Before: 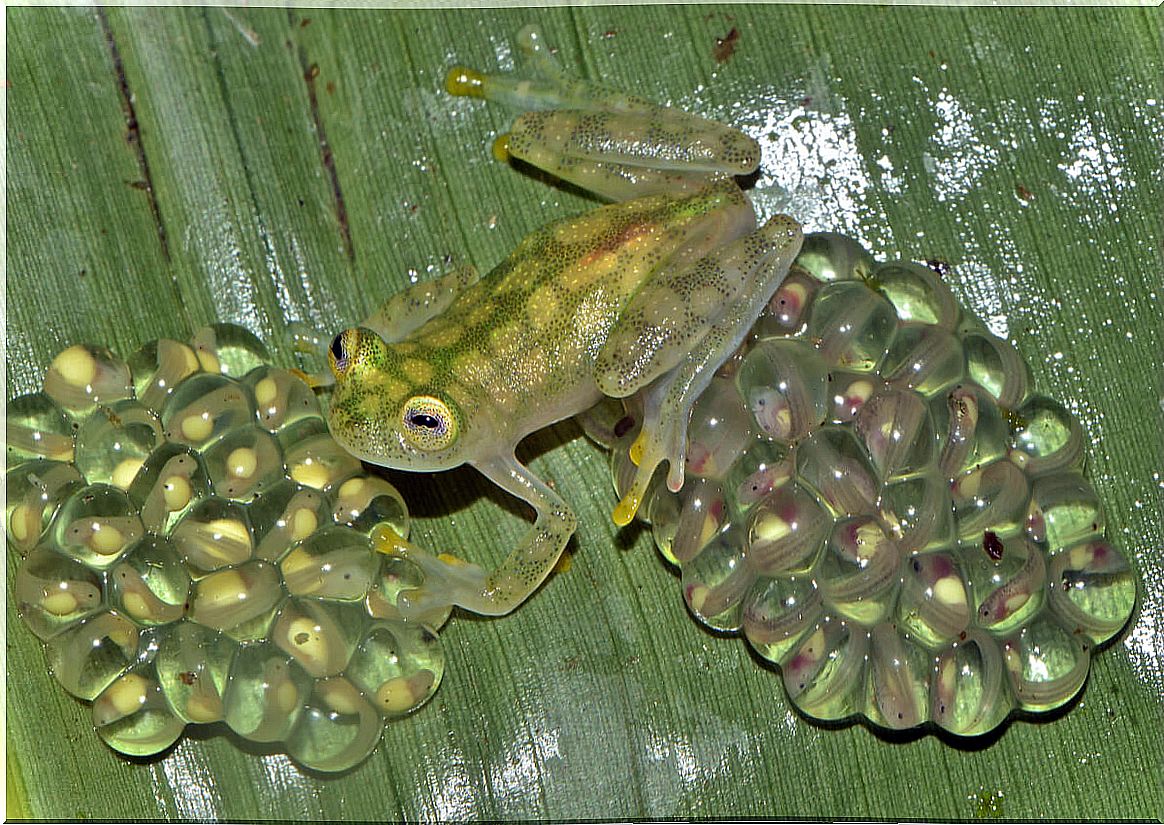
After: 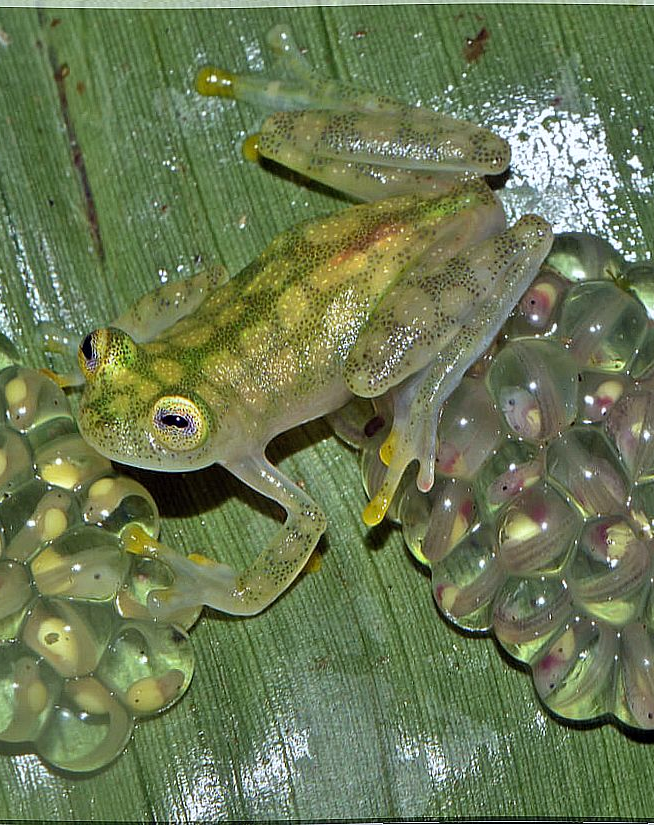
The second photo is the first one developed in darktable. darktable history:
crop: left 21.496%, right 22.254%
white balance: red 0.974, blue 1.044
shadows and highlights: shadows 25, highlights -25
